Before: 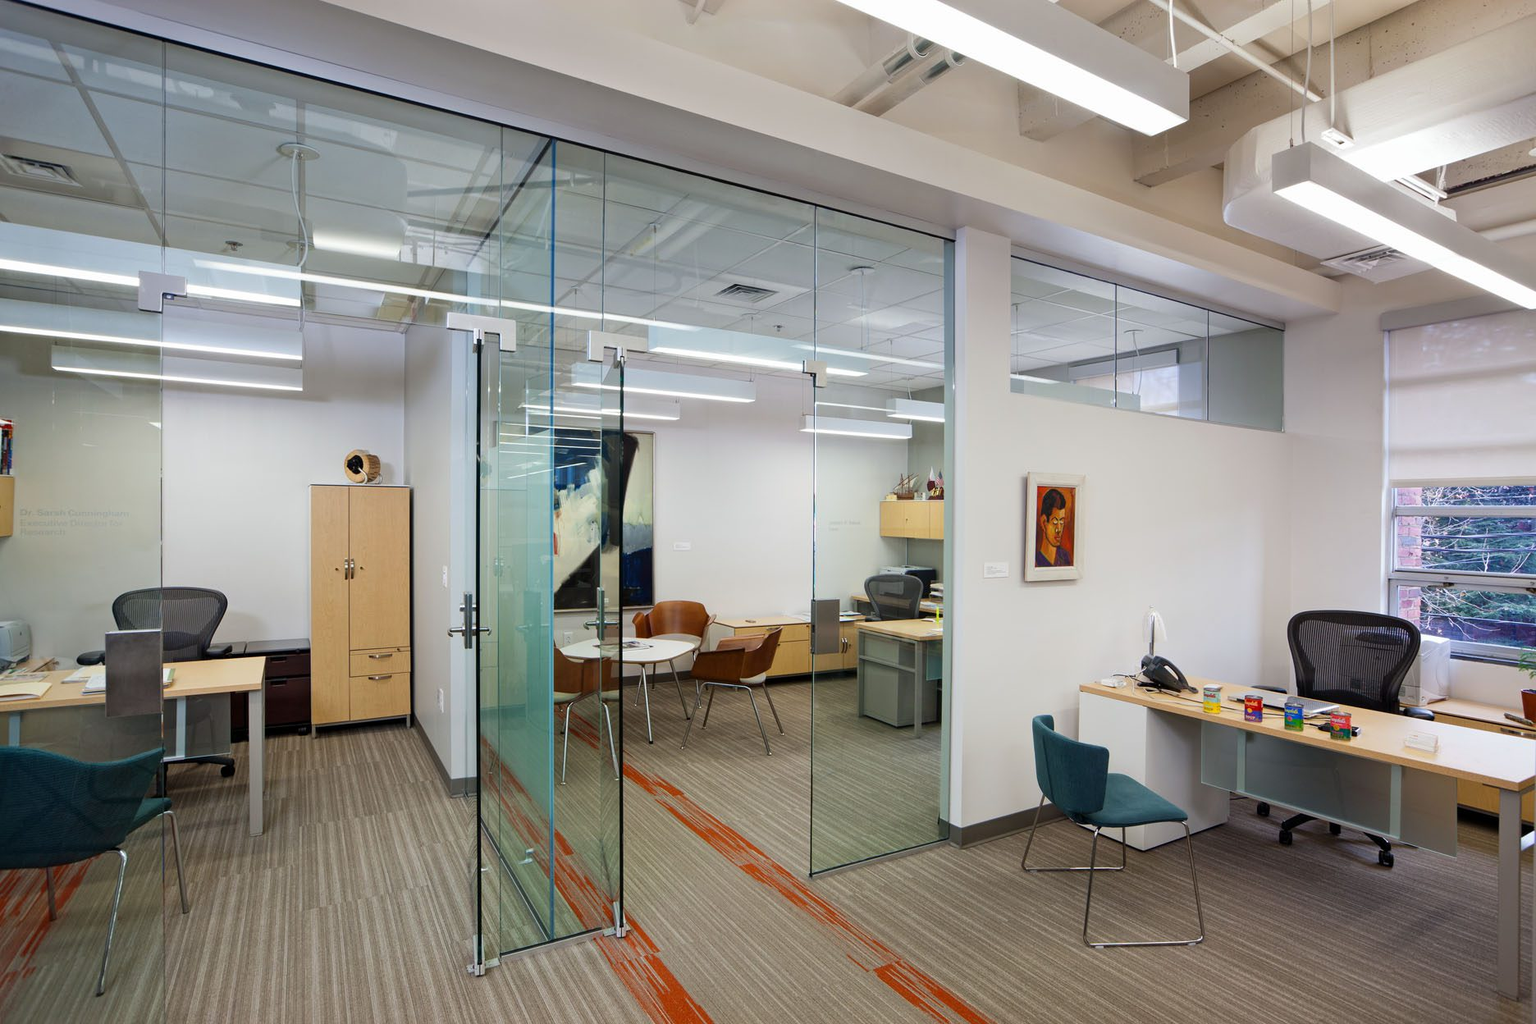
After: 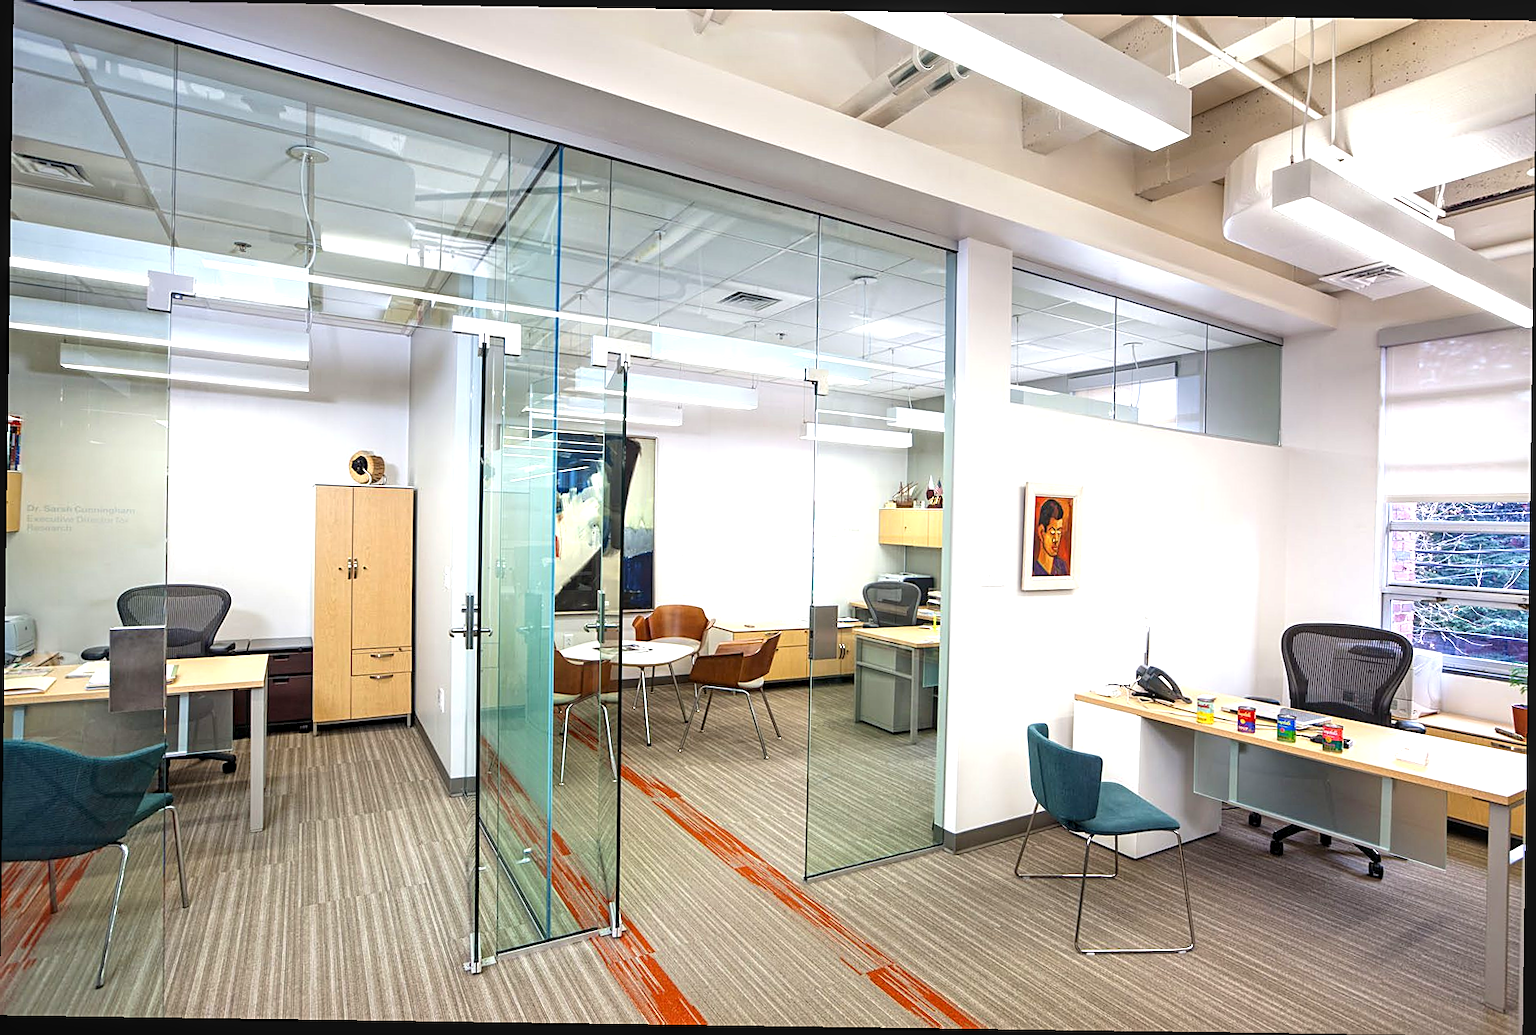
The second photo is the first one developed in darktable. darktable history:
exposure: black level correction 0, exposure 1 EV, compensate exposure bias true, compensate highlight preservation false
rotate and perspective: rotation 0.8°, automatic cropping off
local contrast: on, module defaults
sharpen: on, module defaults
